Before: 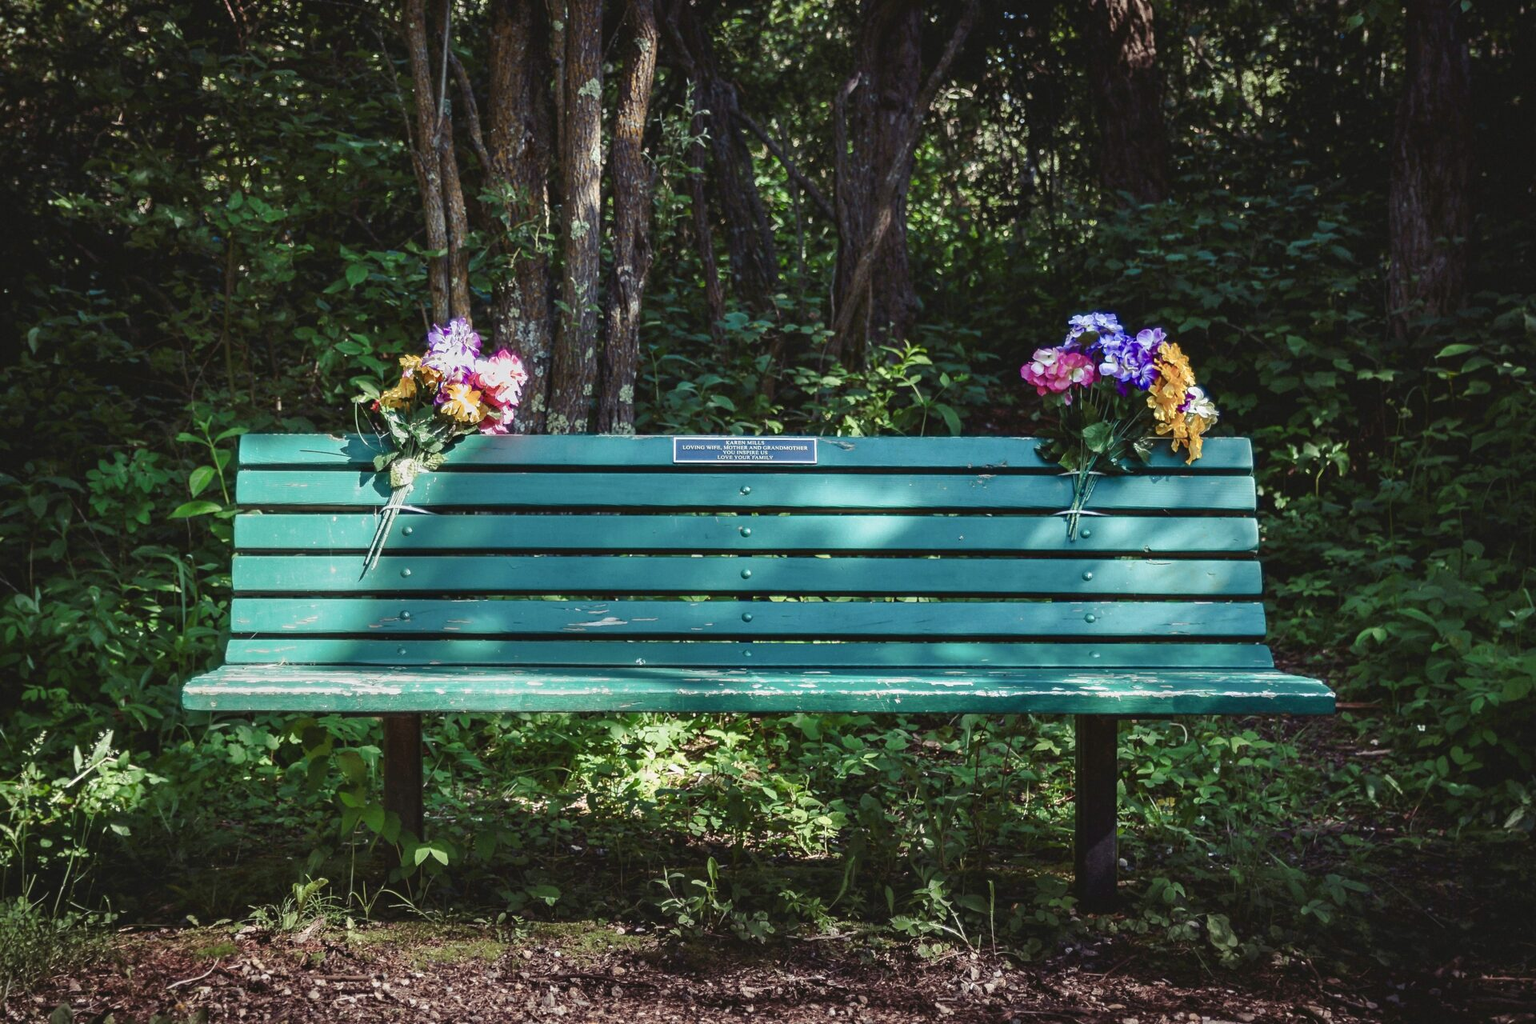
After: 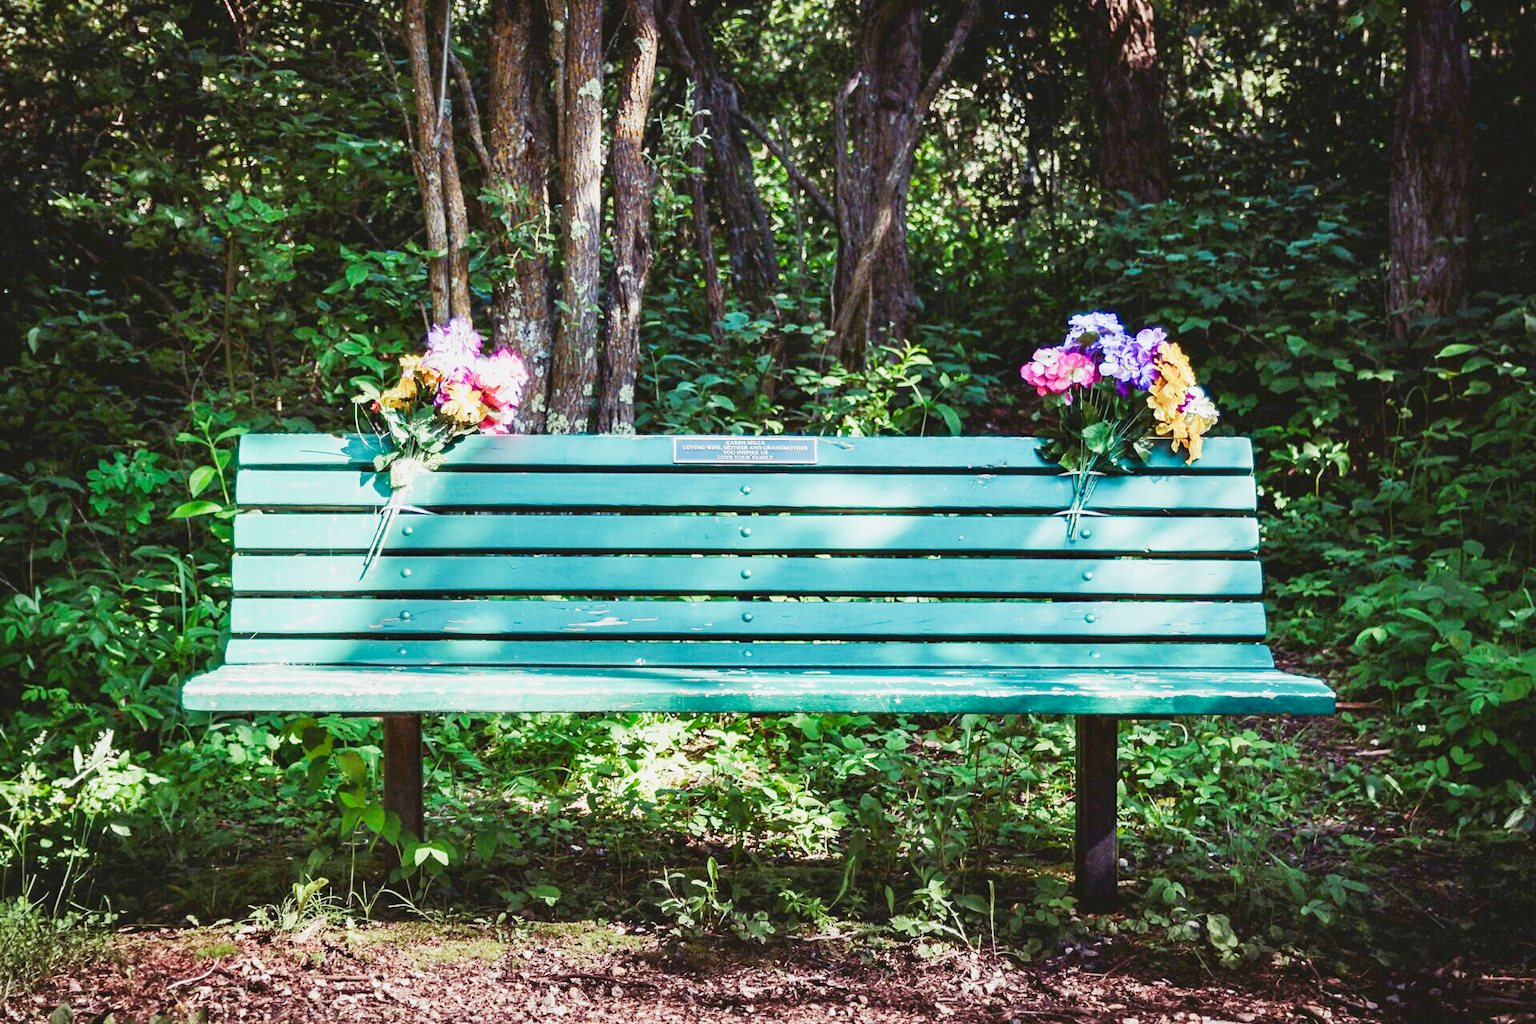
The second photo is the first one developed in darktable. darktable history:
sigmoid: skew -0.2, preserve hue 0%, red attenuation 0.1, red rotation 0.035, green attenuation 0.1, green rotation -0.017, blue attenuation 0.15, blue rotation -0.052, base primaries Rec2020
exposure: black level correction 0.001, exposure 1.646 EV, compensate exposure bias true, compensate highlight preservation false
